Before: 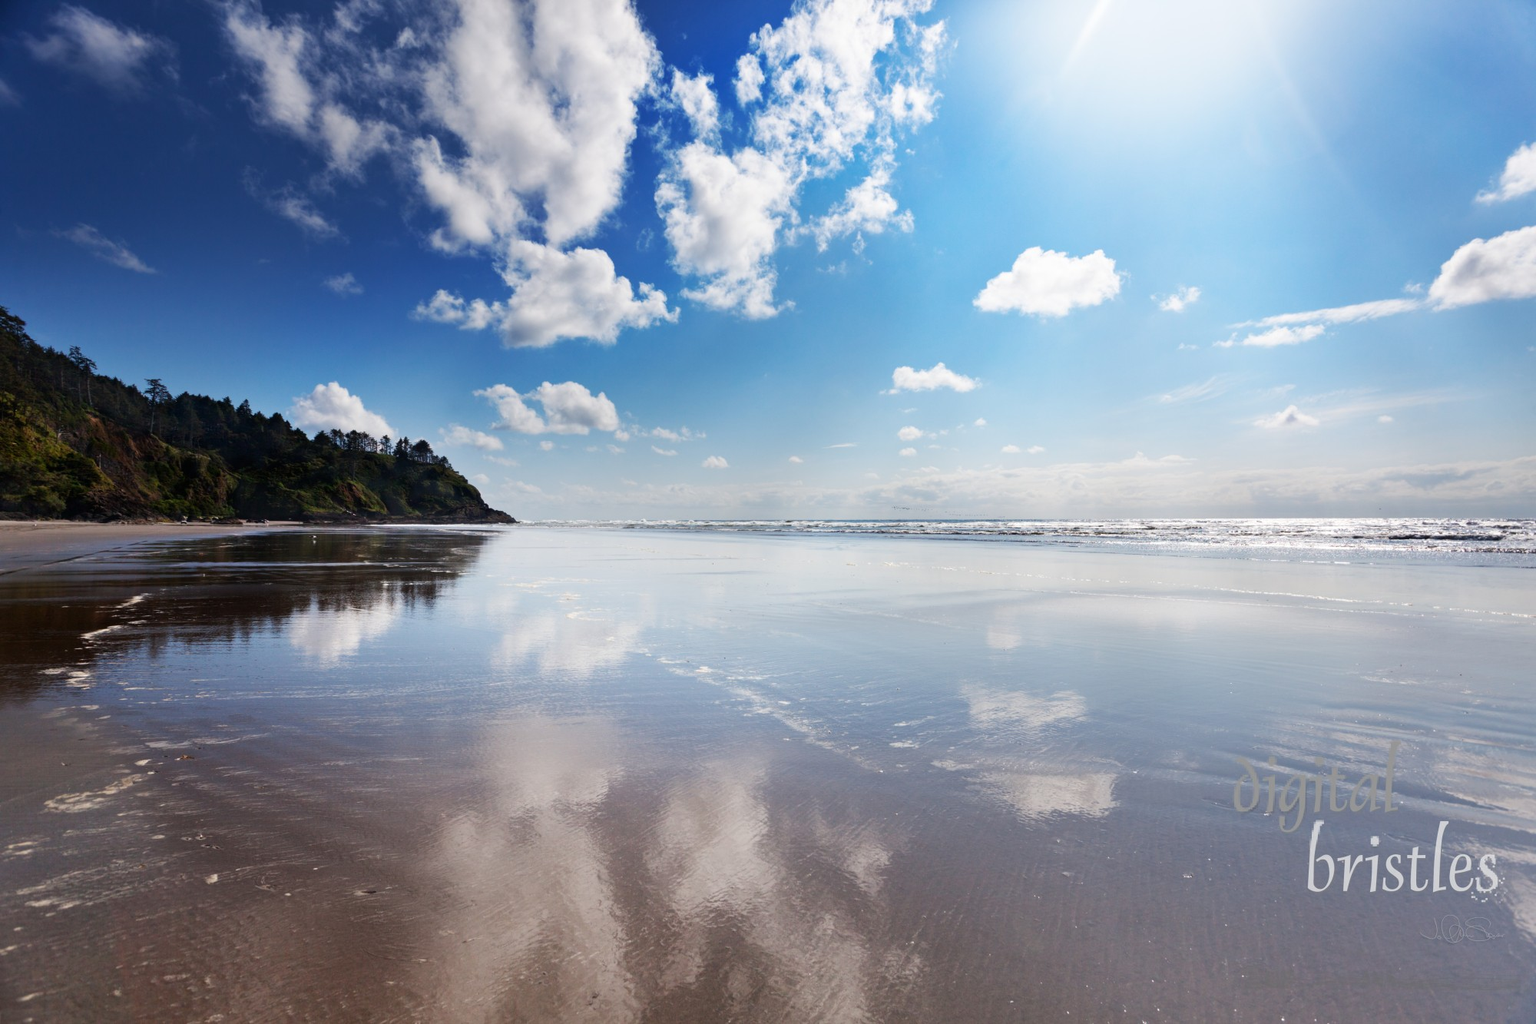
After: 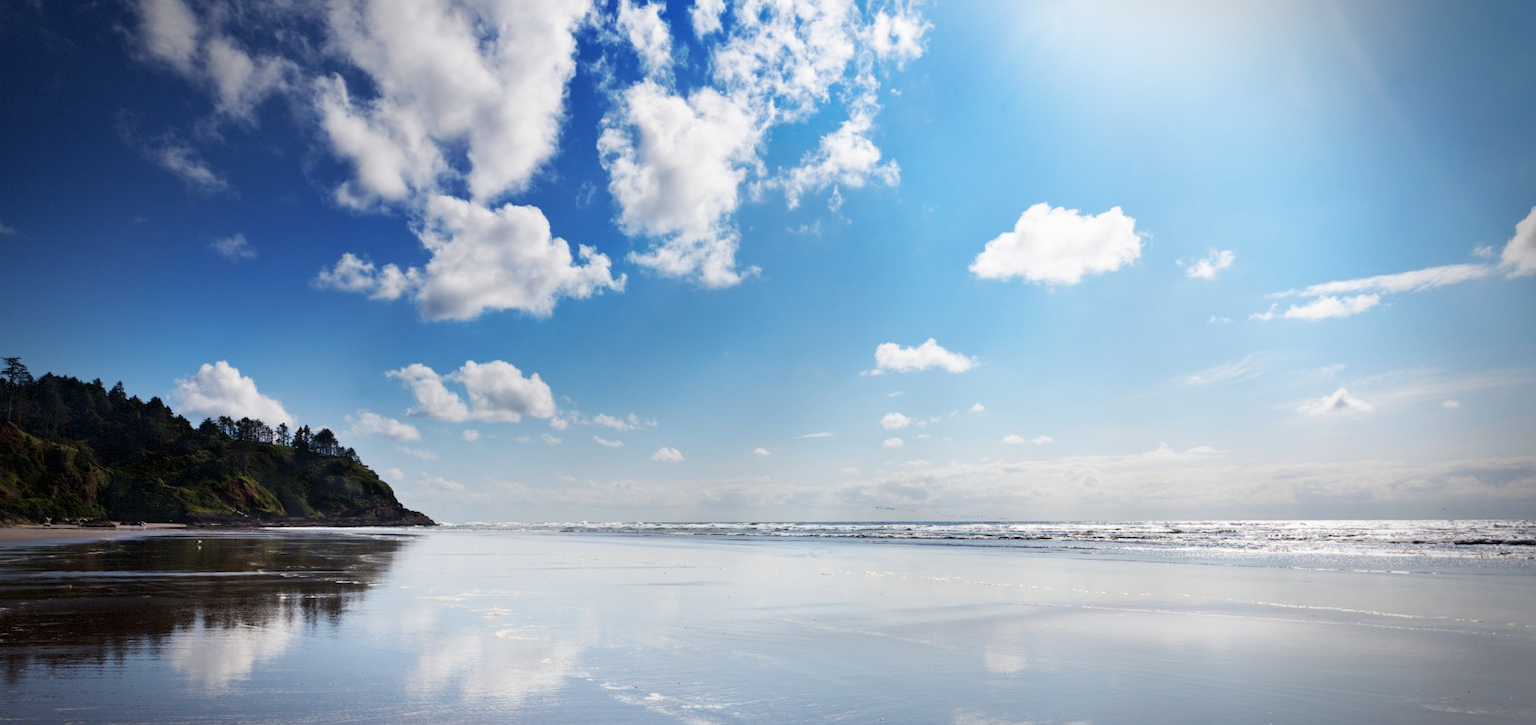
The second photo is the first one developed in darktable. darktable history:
vignetting: fall-off start 70.96%, brightness -0.571, saturation 0, width/height ratio 1.334, dithering 8-bit output
crop and rotate: left 9.397%, top 7.171%, right 4.96%, bottom 32.114%
